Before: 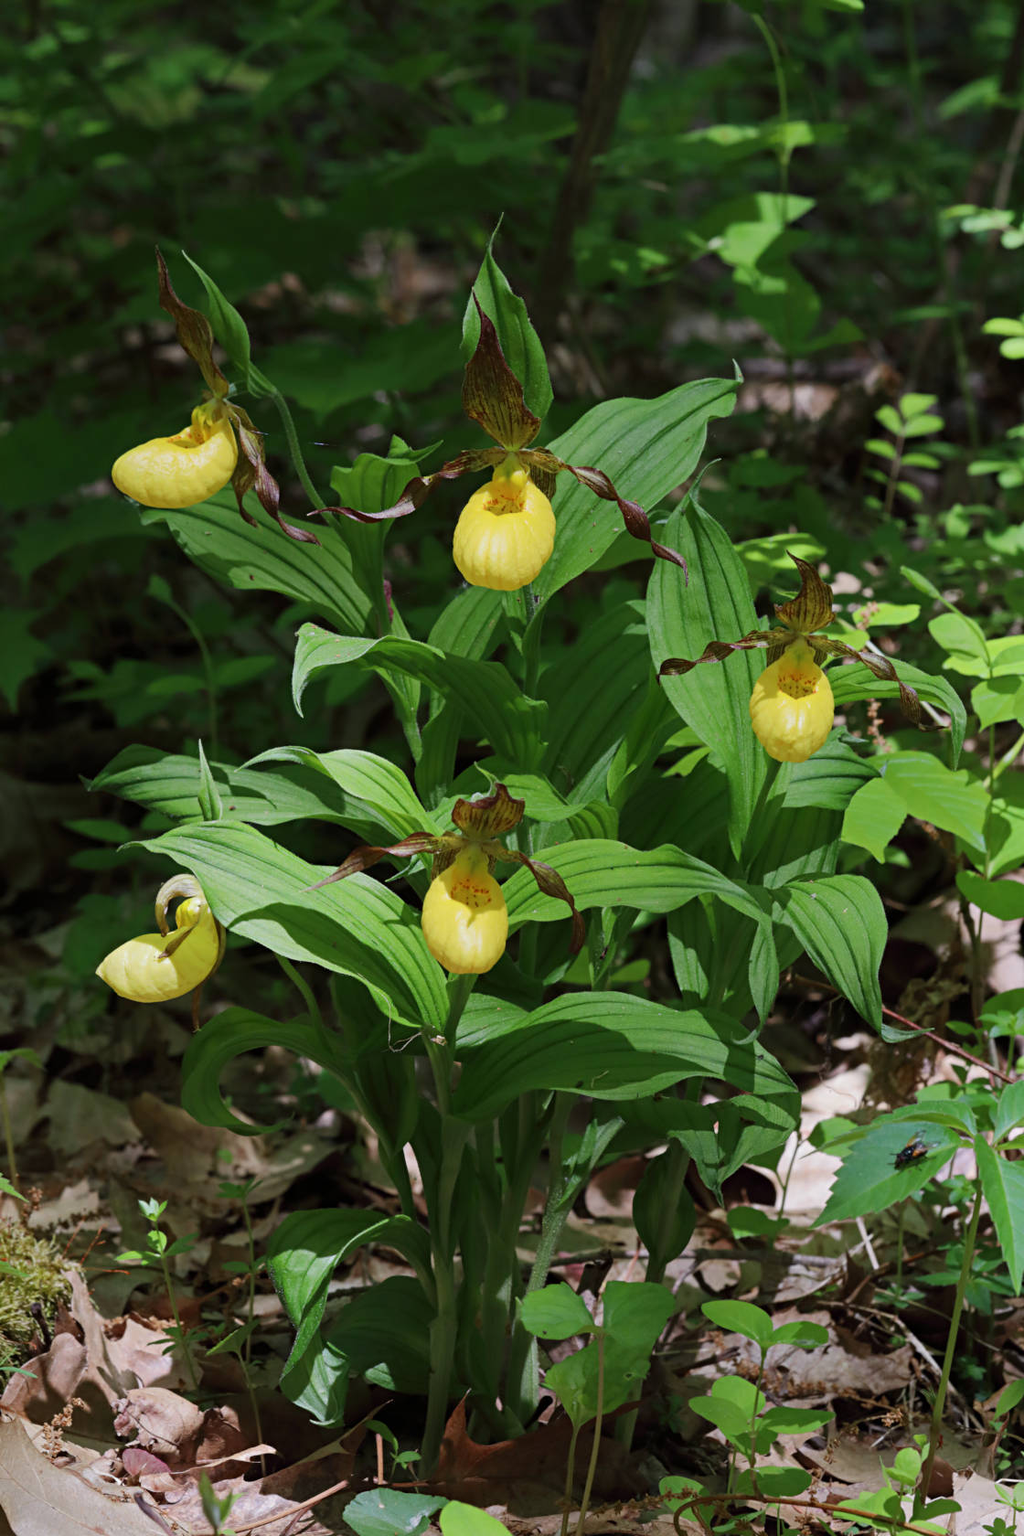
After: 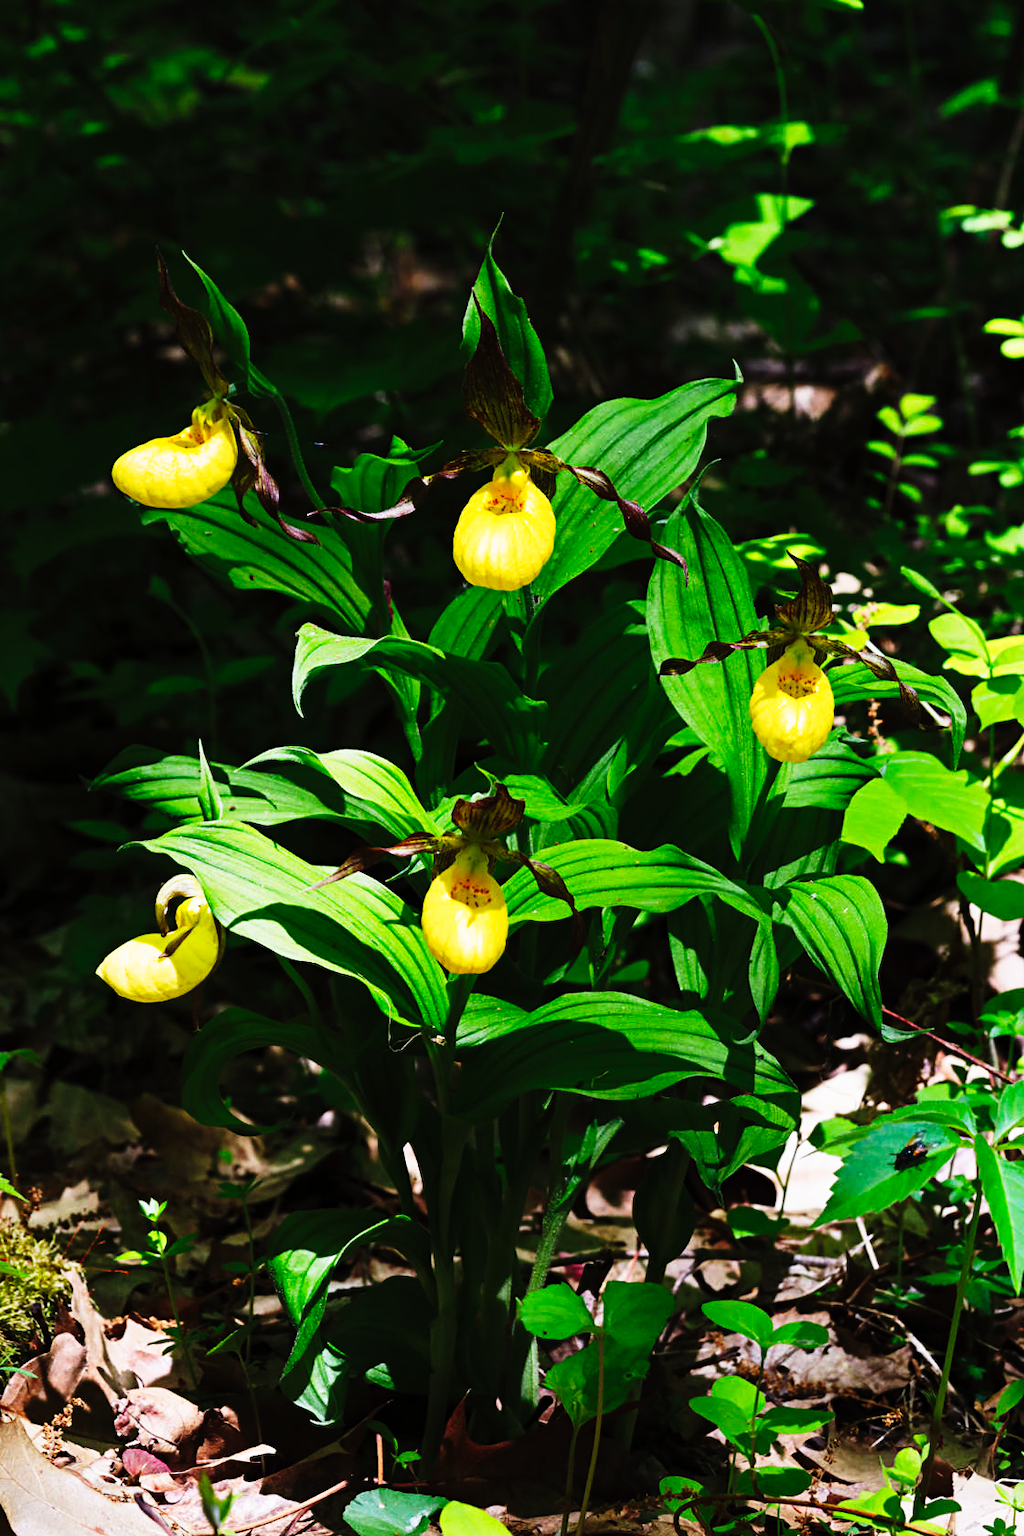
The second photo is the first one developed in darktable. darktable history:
tone curve: curves: ch0 [(0, 0) (0.003, 0.002) (0.011, 0.005) (0.025, 0.011) (0.044, 0.017) (0.069, 0.021) (0.1, 0.027) (0.136, 0.035) (0.177, 0.05) (0.224, 0.076) (0.277, 0.126) (0.335, 0.212) (0.399, 0.333) (0.468, 0.473) (0.543, 0.627) (0.623, 0.784) (0.709, 0.9) (0.801, 0.963) (0.898, 0.988) (1, 1)], preserve colors none
